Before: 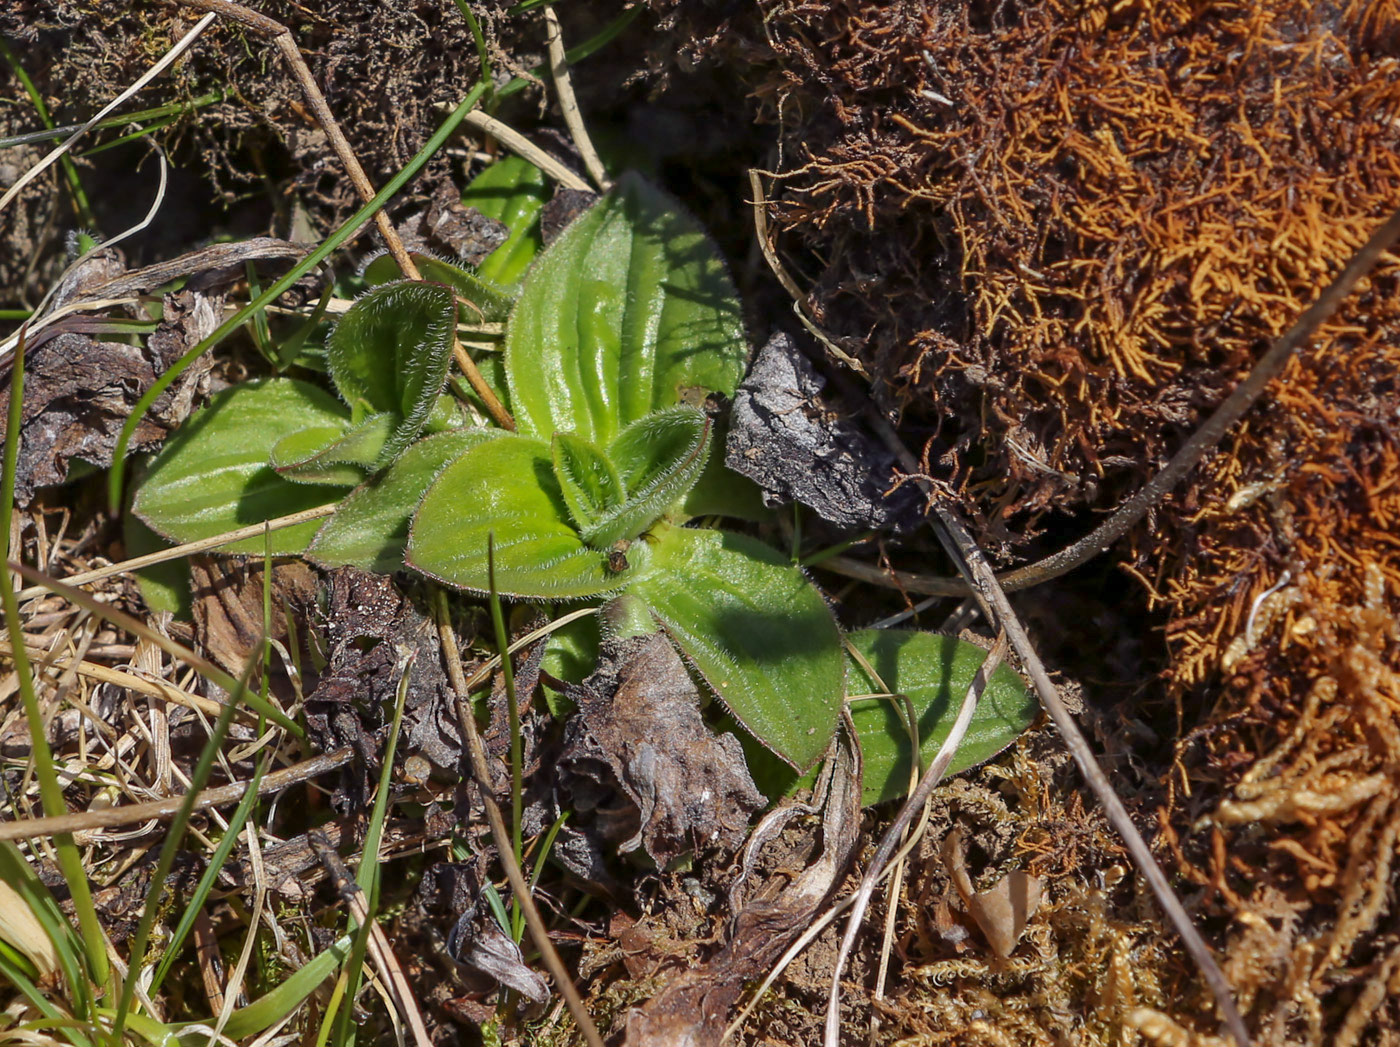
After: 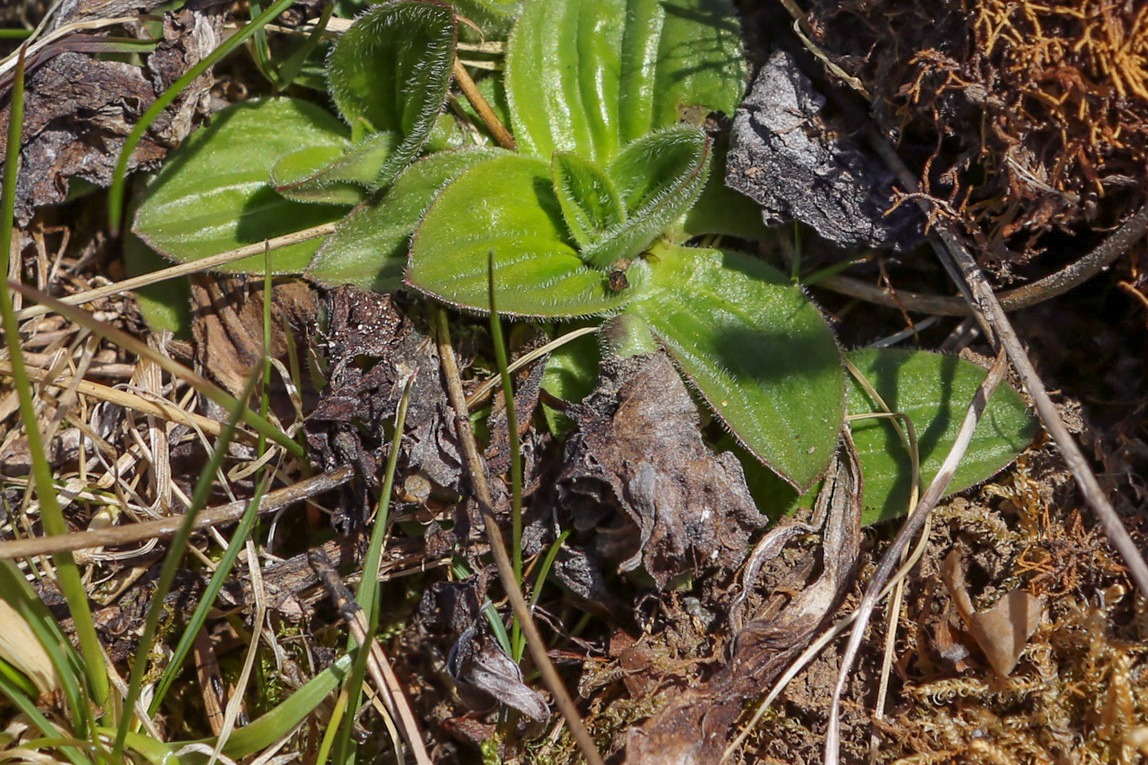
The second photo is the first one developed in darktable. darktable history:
crop: top 26.933%, right 17.964%
